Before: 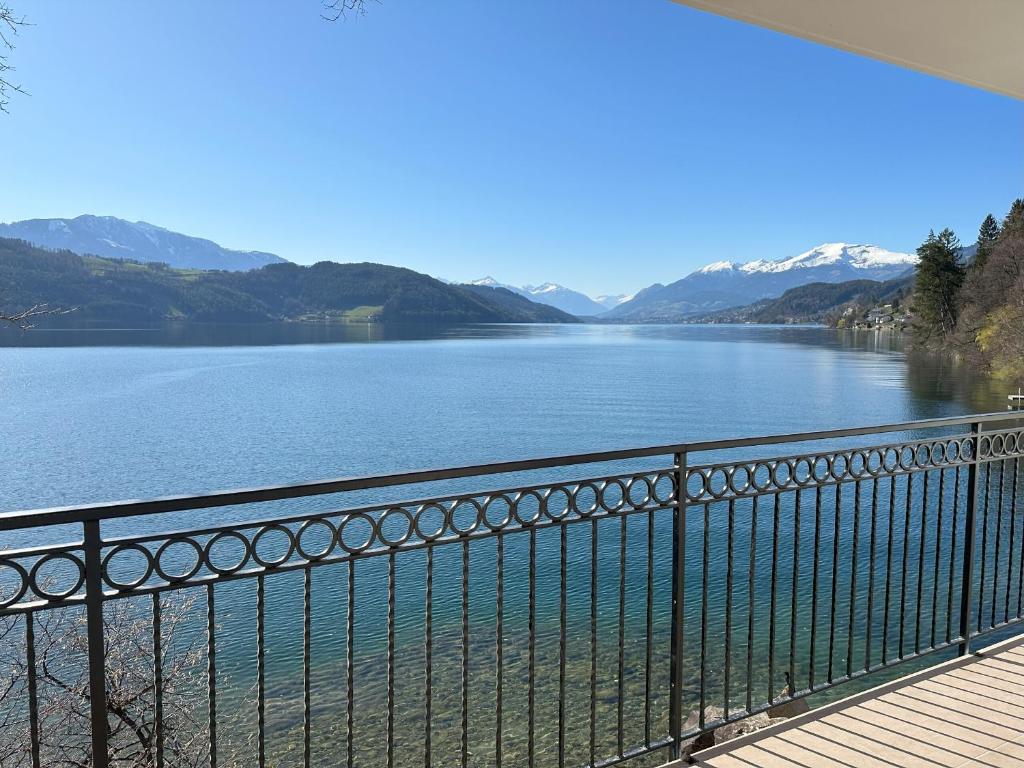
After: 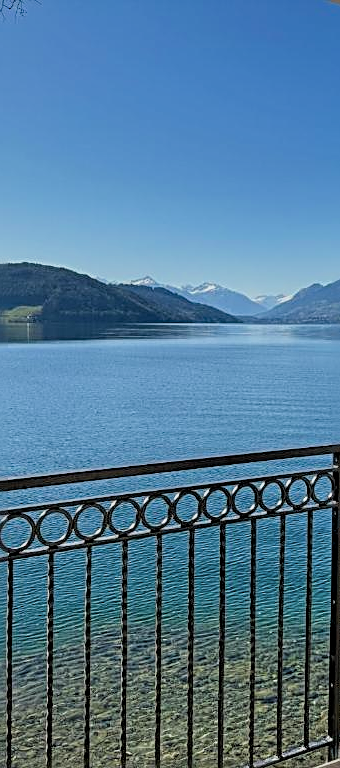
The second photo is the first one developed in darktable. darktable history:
local contrast: on, module defaults
sharpen: radius 2.817, amount 0.715
filmic rgb: black relative exposure -5.83 EV, white relative exposure 3.4 EV, hardness 3.68
contrast brightness saturation: saturation -0.1
crop: left 33.36%, right 33.36%
shadows and highlights: soften with gaussian
color balance rgb: perceptual saturation grading › global saturation 30%, global vibrance 20%
graduated density: on, module defaults
